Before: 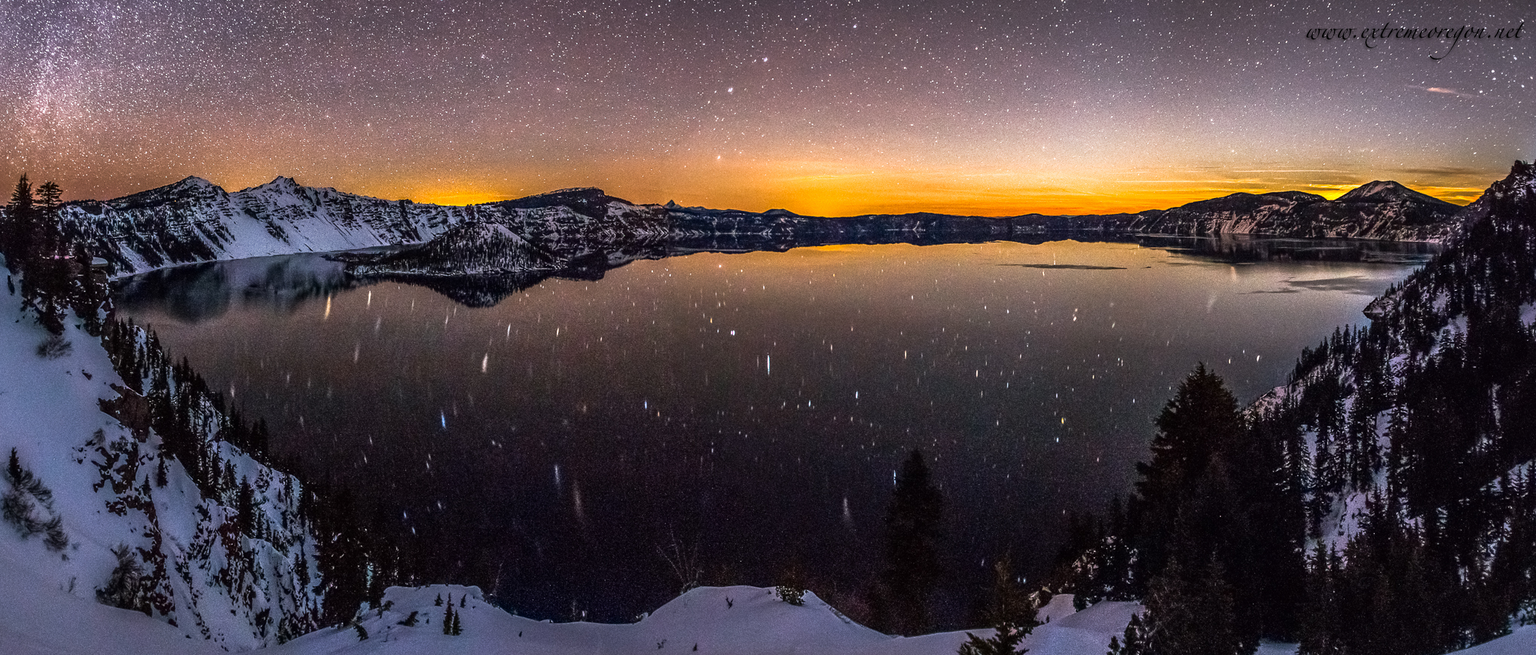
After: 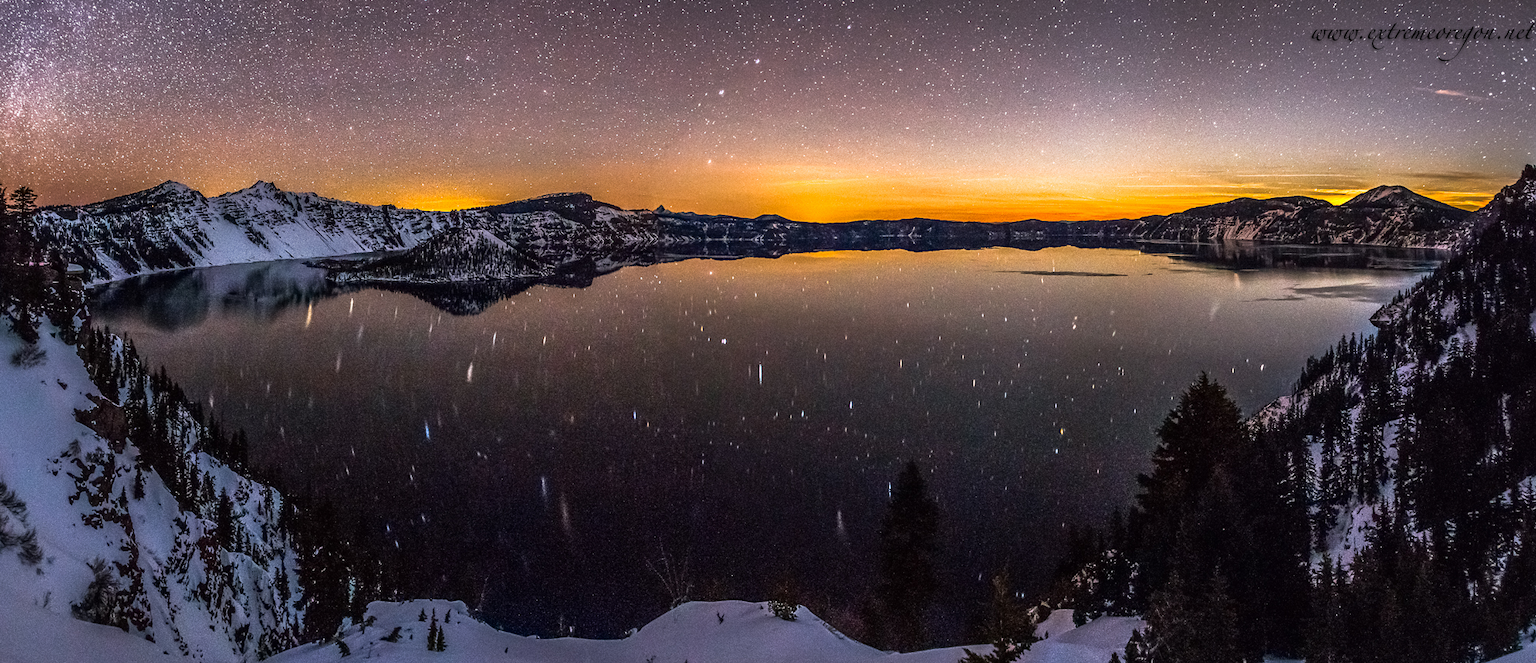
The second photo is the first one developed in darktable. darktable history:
crop and rotate: left 1.731%, right 0.66%, bottom 1.236%
